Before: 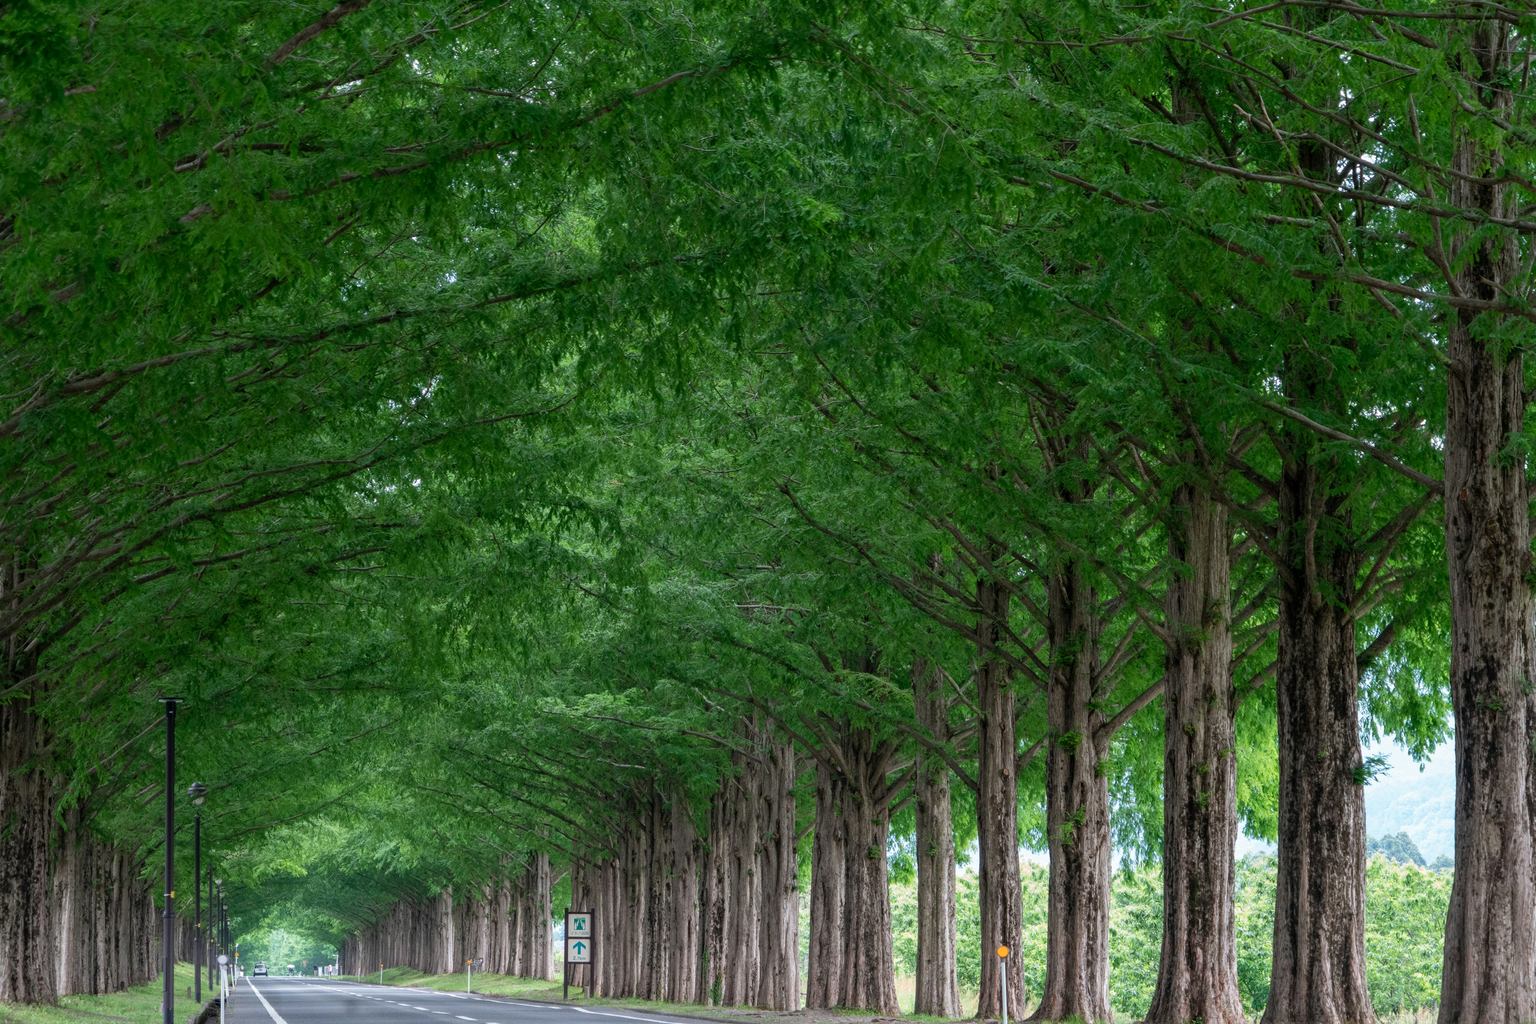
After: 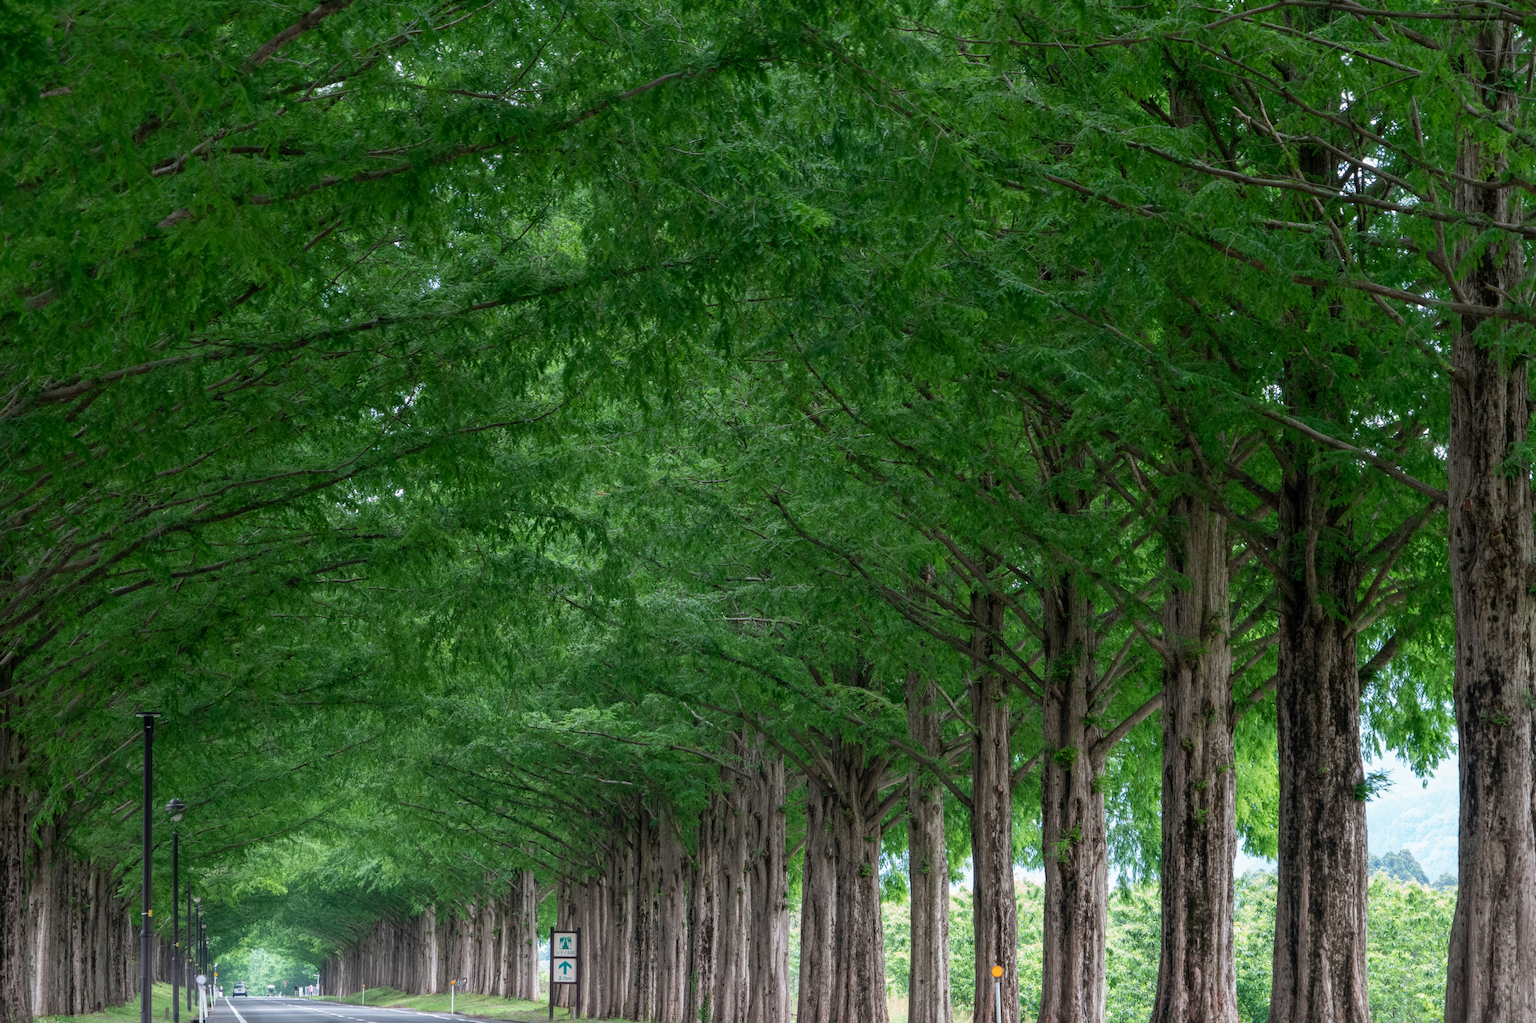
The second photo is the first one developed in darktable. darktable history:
crop: left 1.676%, right 0.279%, bottom 2.077%
